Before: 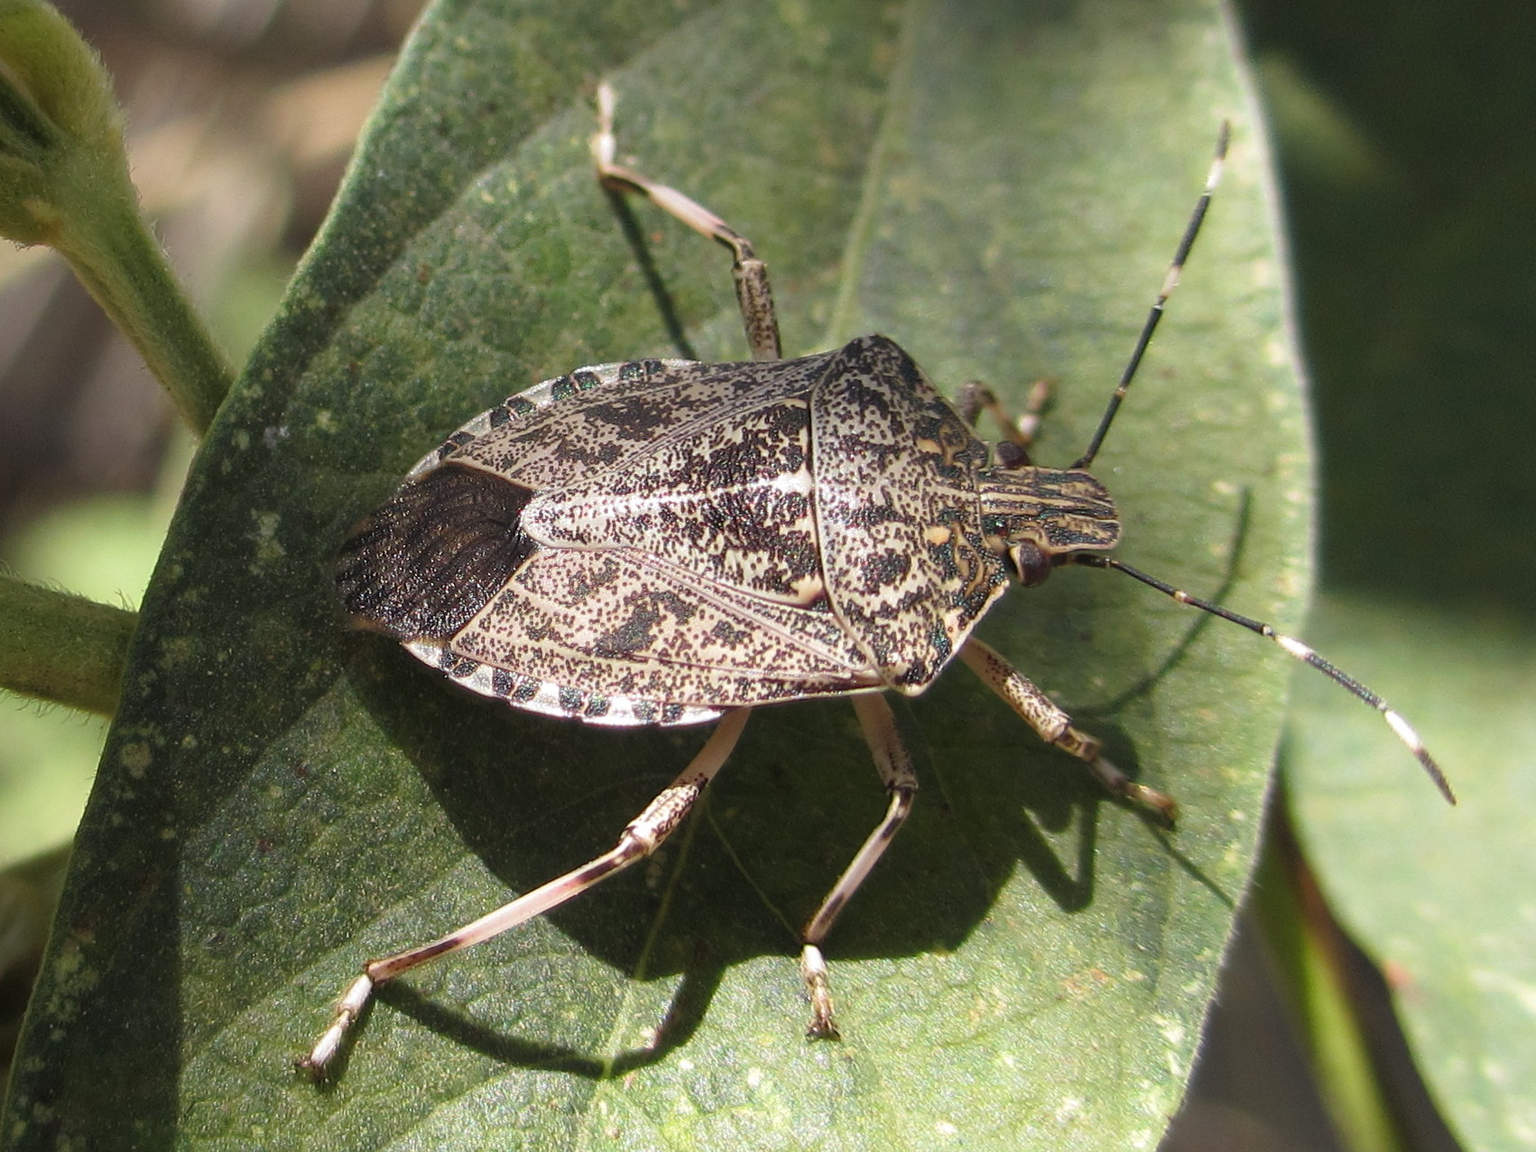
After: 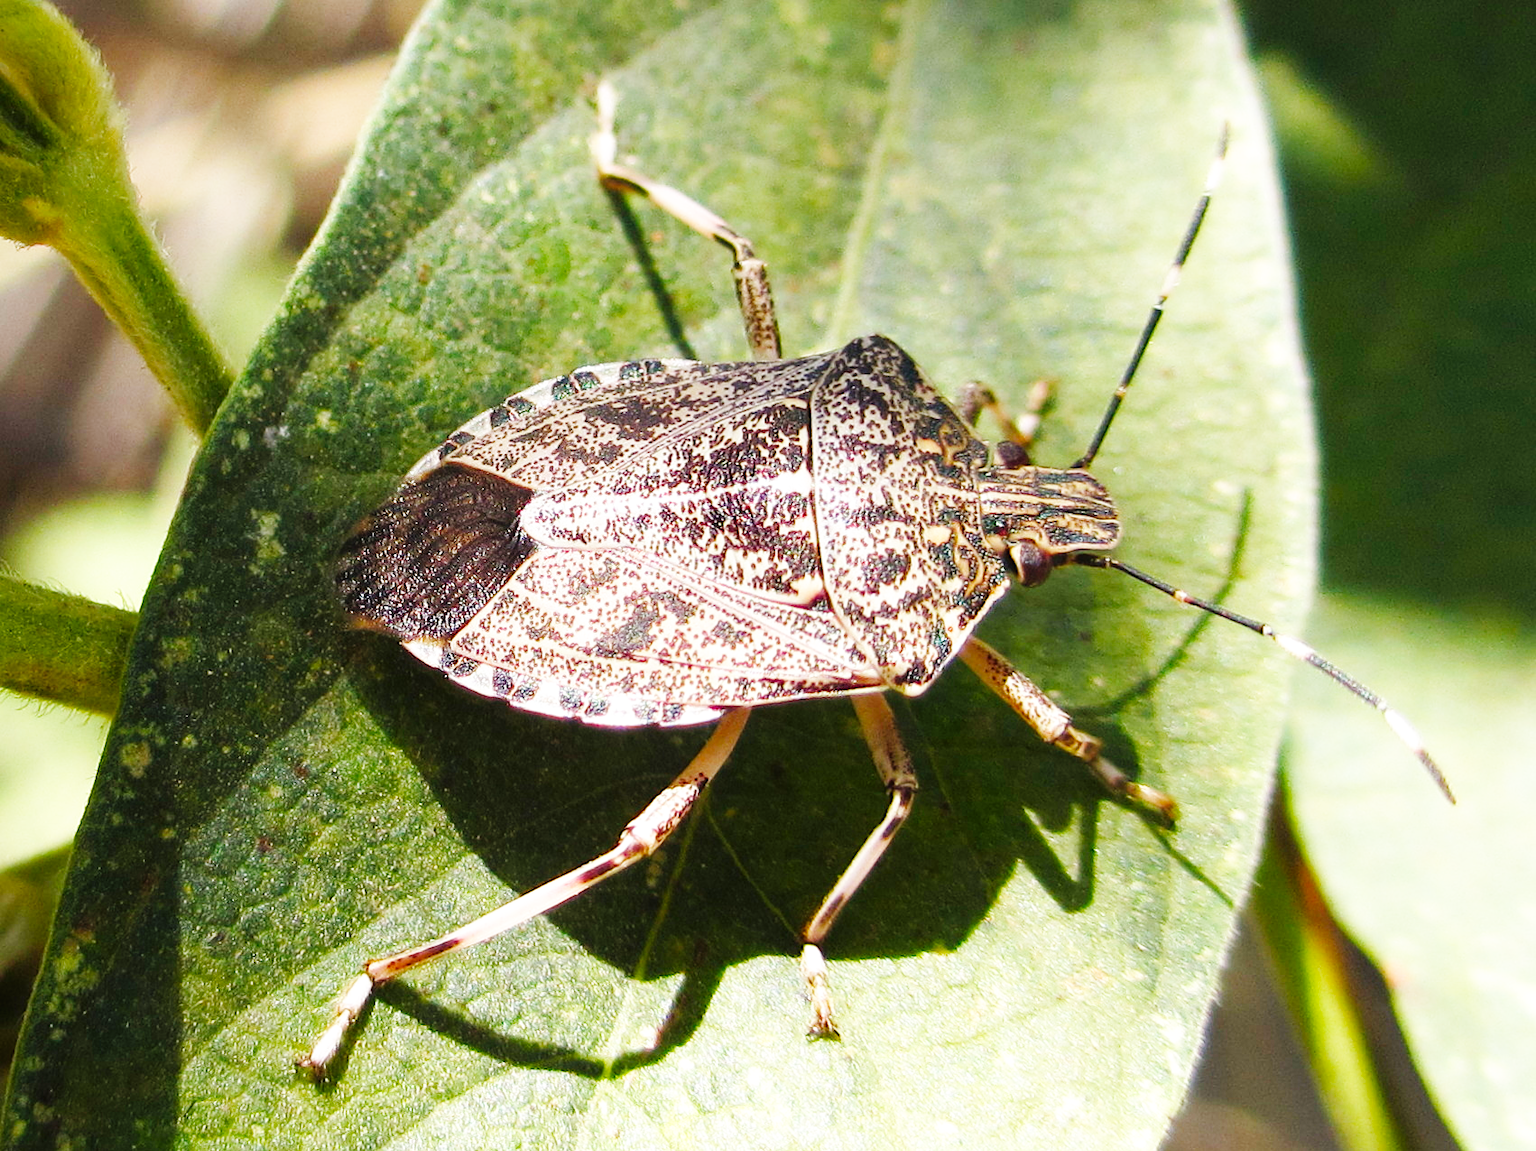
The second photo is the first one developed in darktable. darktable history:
base curve: curves: ch0 [(0, 0.003) (0.001, 0.002) (0.006, 0.004) (0.02, 0.022) (0.048, 0.086) (0.094, 0.234) (0.162, 0.431) (0.258, 0.629) (0.385, 0.8) (0.548, 0.918) (0.751, 0.988) (1, 1)], preserve colors none
color balance rgb: perceptual saturation grading › global saturation 20%, perceptual saturation grading › highlights -25%, perceptual saturation grading › shadows 25%
